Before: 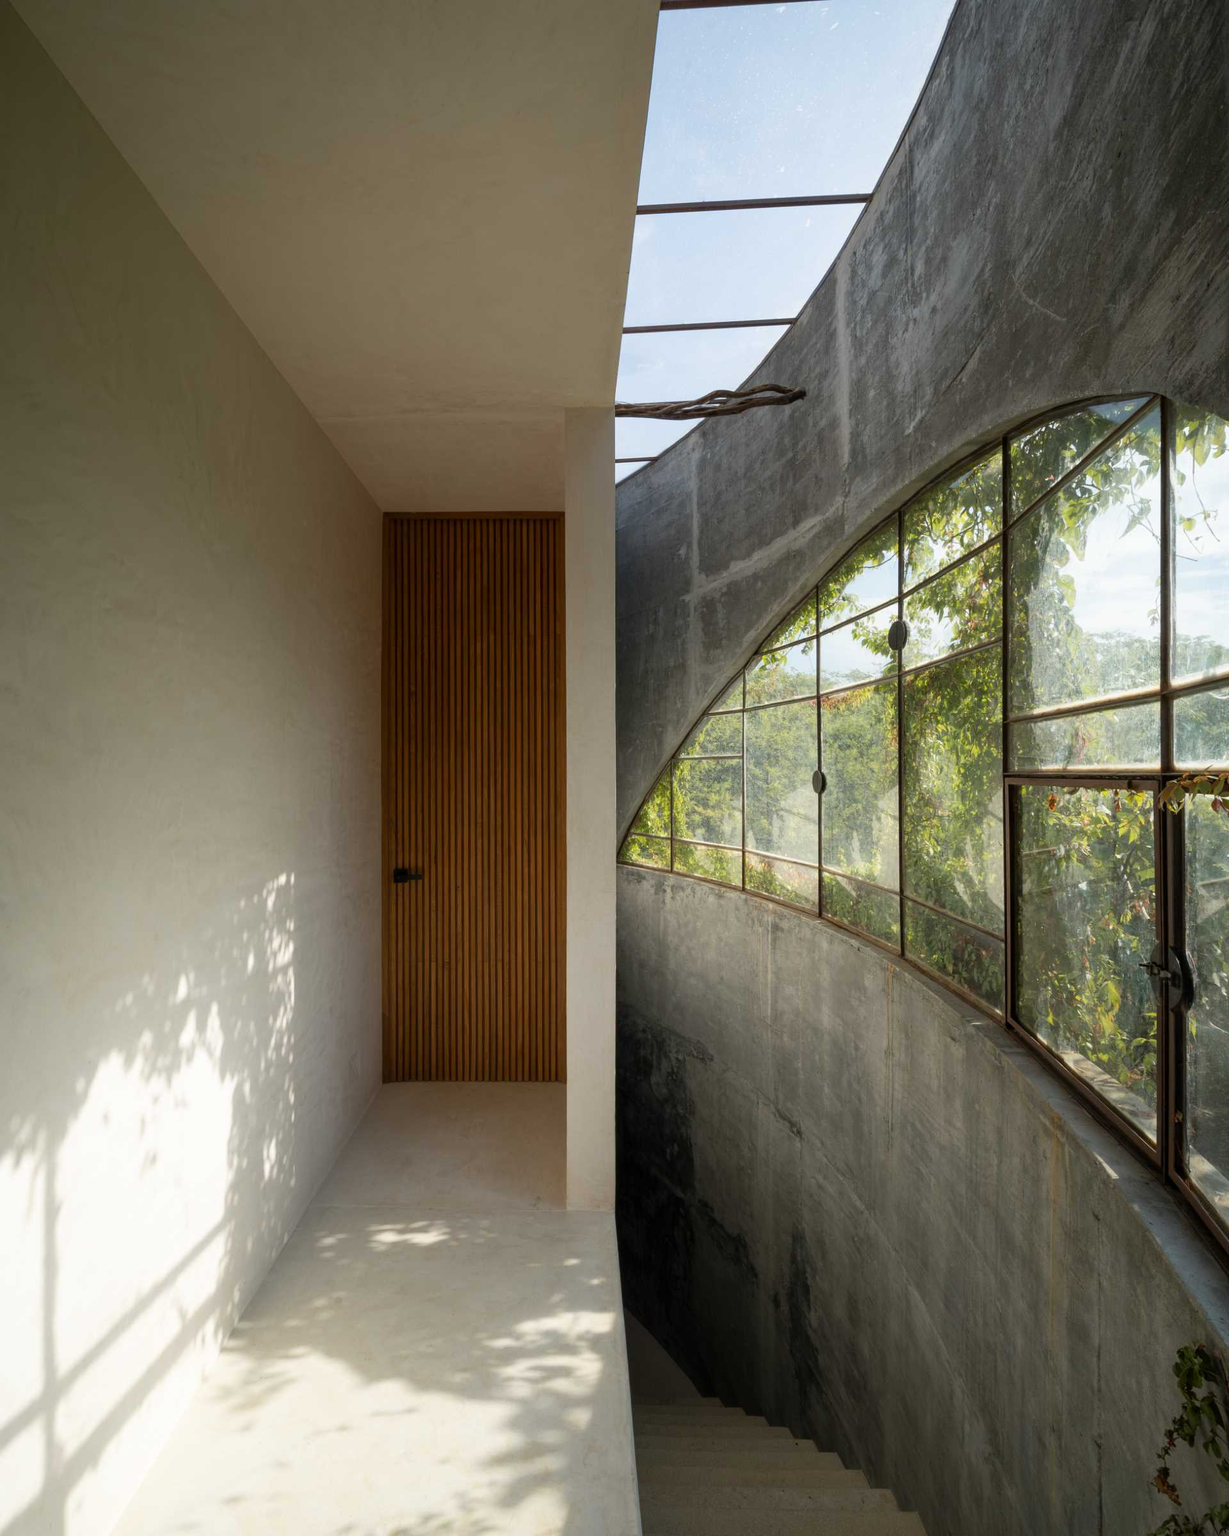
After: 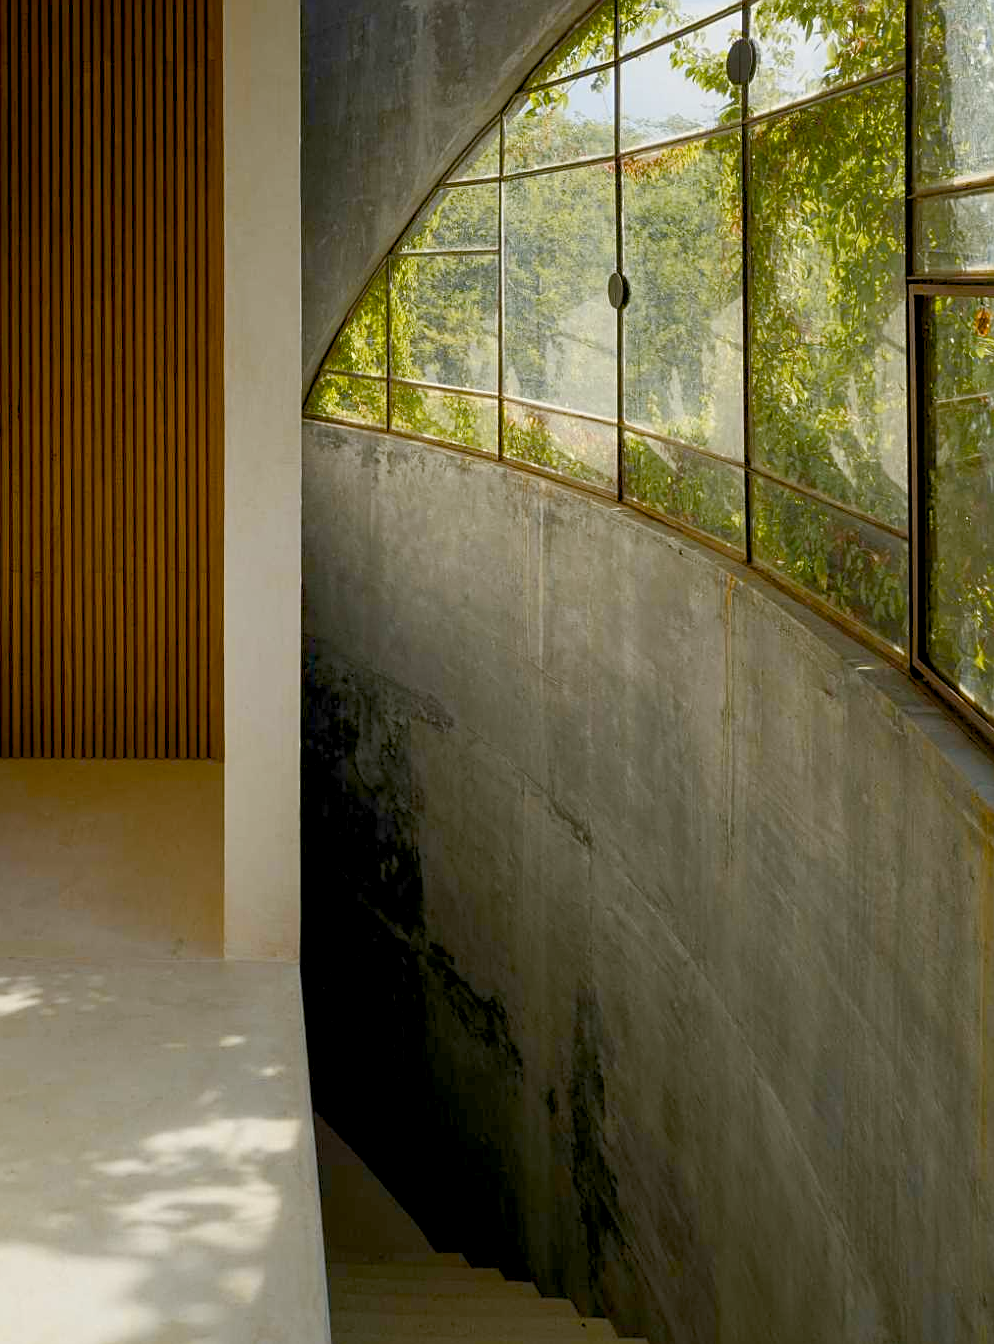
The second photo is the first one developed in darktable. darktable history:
color balance rgb: global offset › luminance -0.5%, perceptual saturation grading › highlights -17.77%, perceptual saturation grading › mid-tones 33.1%, perceptual saturation grading › shadows 50.52%, perceptual brilliance grading › highlights 10.8%, perceptual brilliance grading › shadows -10.8%, global vibrance 24.22%, contrast -25%
color contrast: green-magenta contrast 0.8, blue-yellow contrast 1.1, unbound 0
crop: left 34.479%, top 38.822%, right 13.718%, bottom 5.172%
tone equalizer: on, module defaults
sharpen: on, module defaults
